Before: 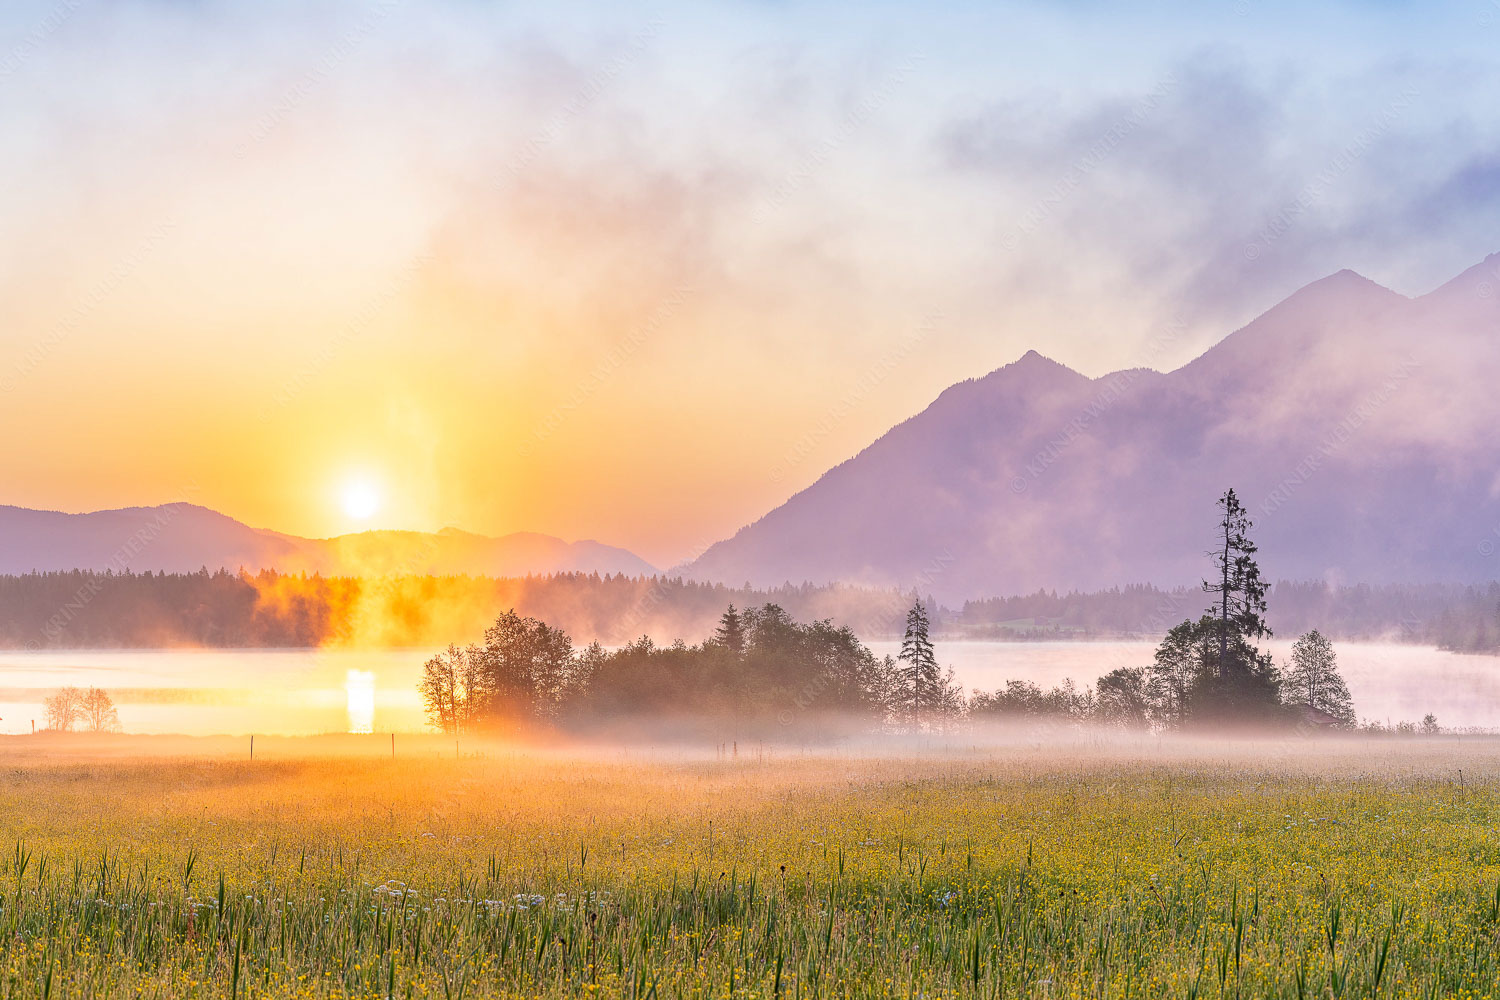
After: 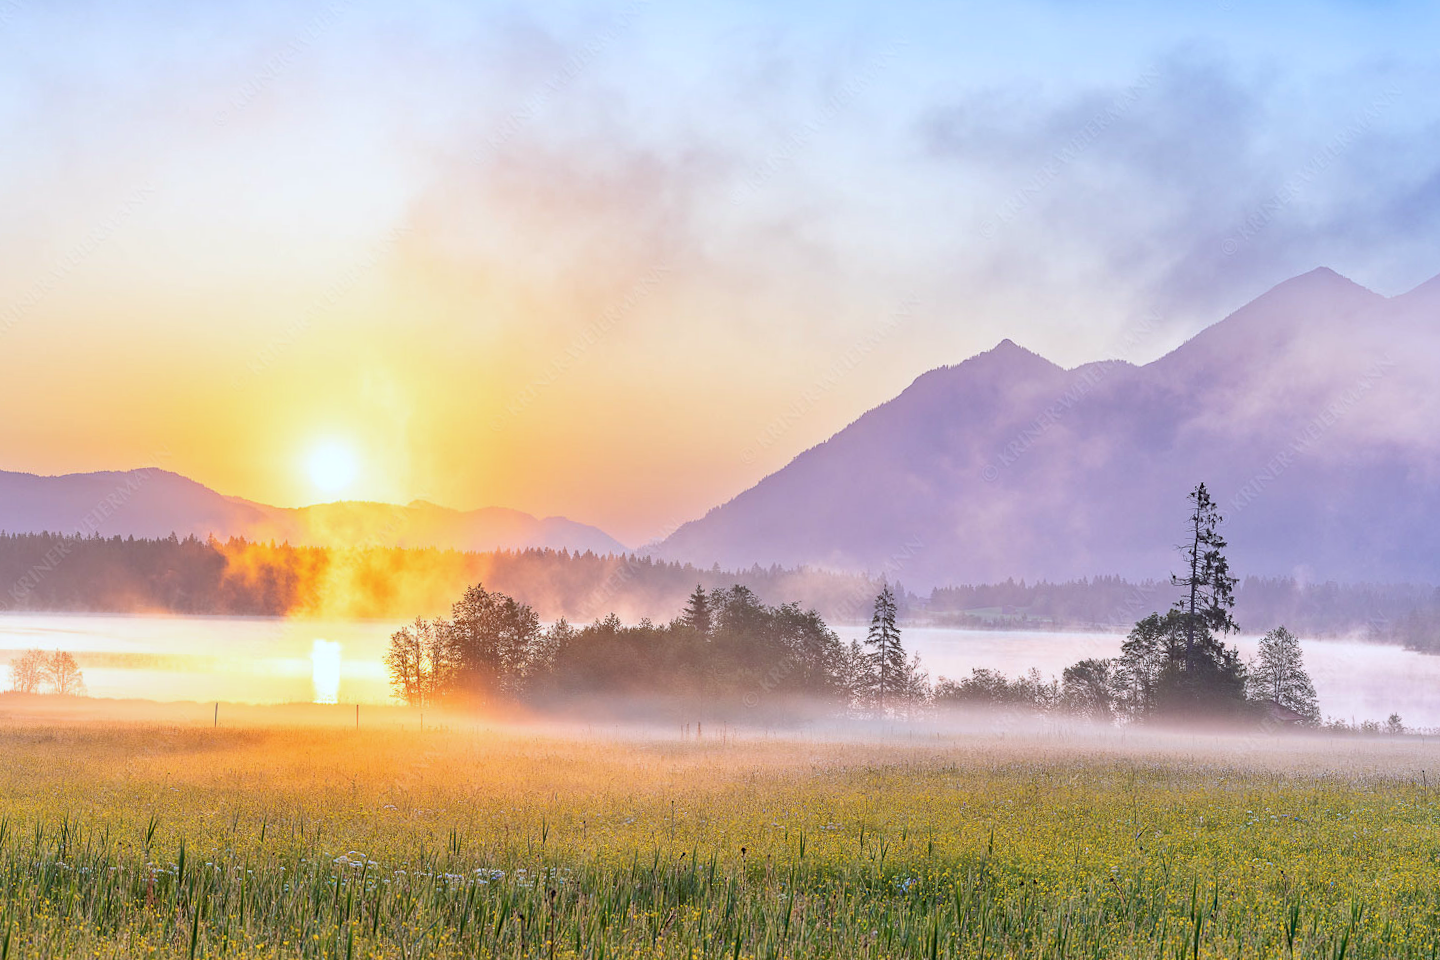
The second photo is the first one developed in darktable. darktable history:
crop and rotate: angle -1.58°
levels: mode automatic, levels [0, 0.499, 1]
color calibration: illuminant custom, x 0.368, y 0.373, temperature 4337.65 K
